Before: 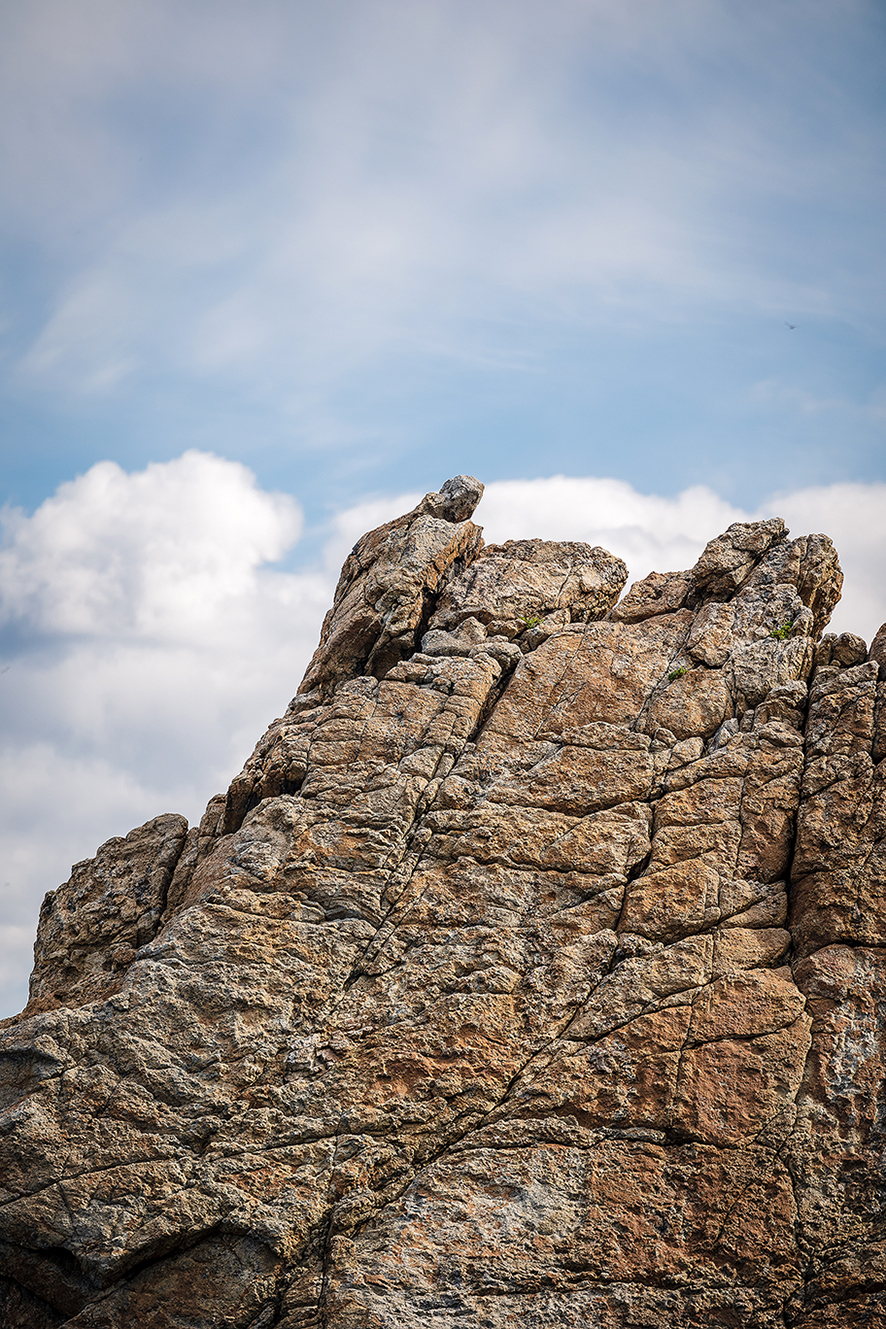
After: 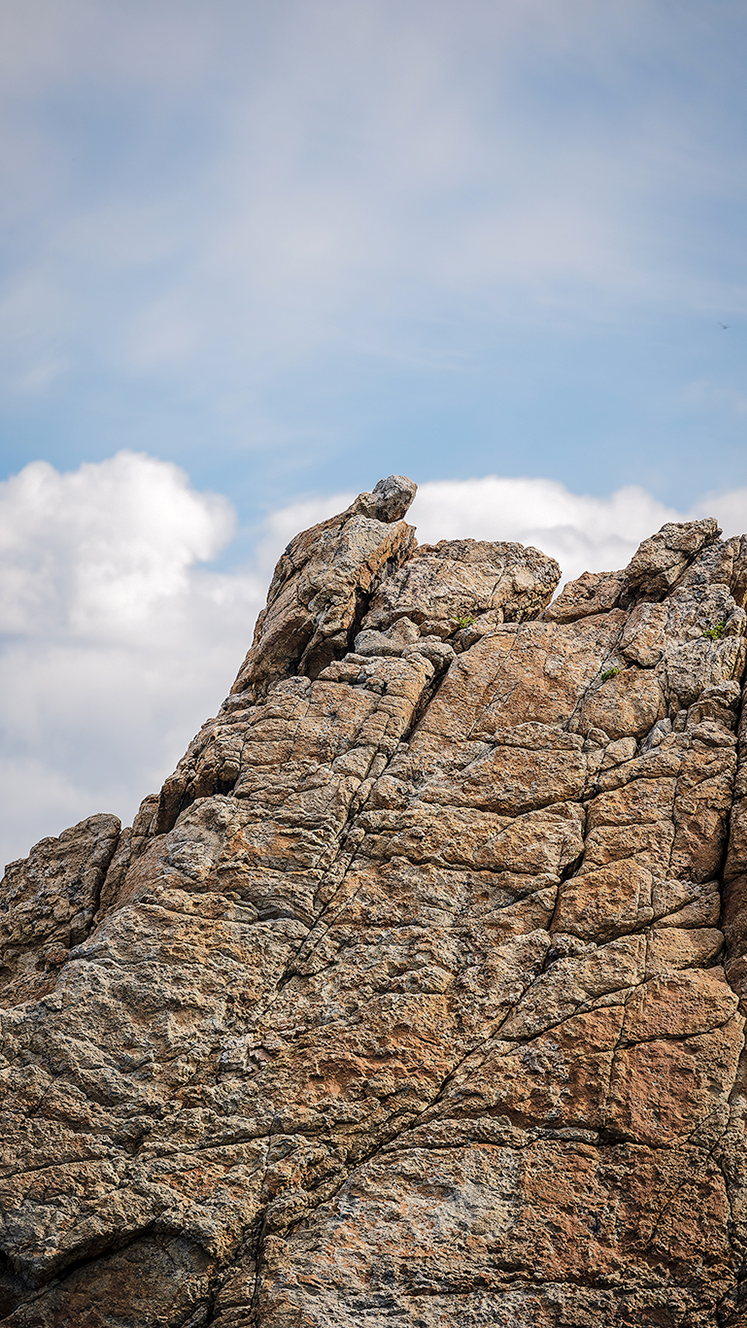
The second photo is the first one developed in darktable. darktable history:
crop: left 7.598%, right 7.873%
base curve: curves: ch0 [(0, 0) (0.235, 0.266) (0.503, 0.496) (0.786, 0.72) (1, 1)]
